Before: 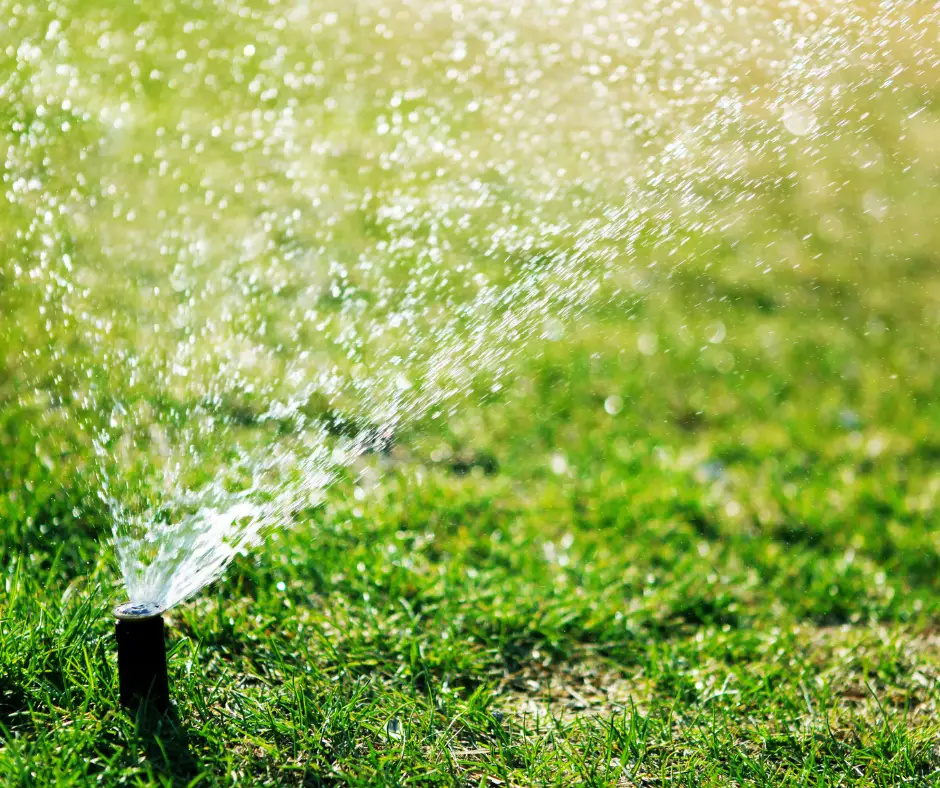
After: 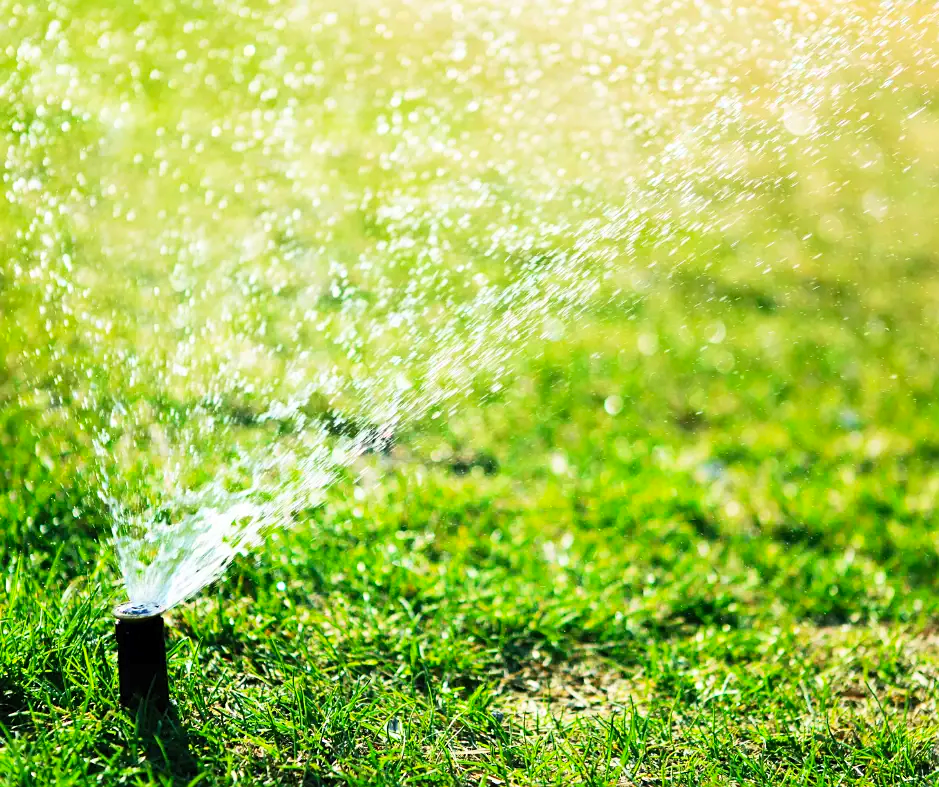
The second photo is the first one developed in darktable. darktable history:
sharpen: radius 1.273, amount 0.308, threshold 0.198
contrast brightness saturation: contrast 0.202, brightness 0.16, saturation 0.228
